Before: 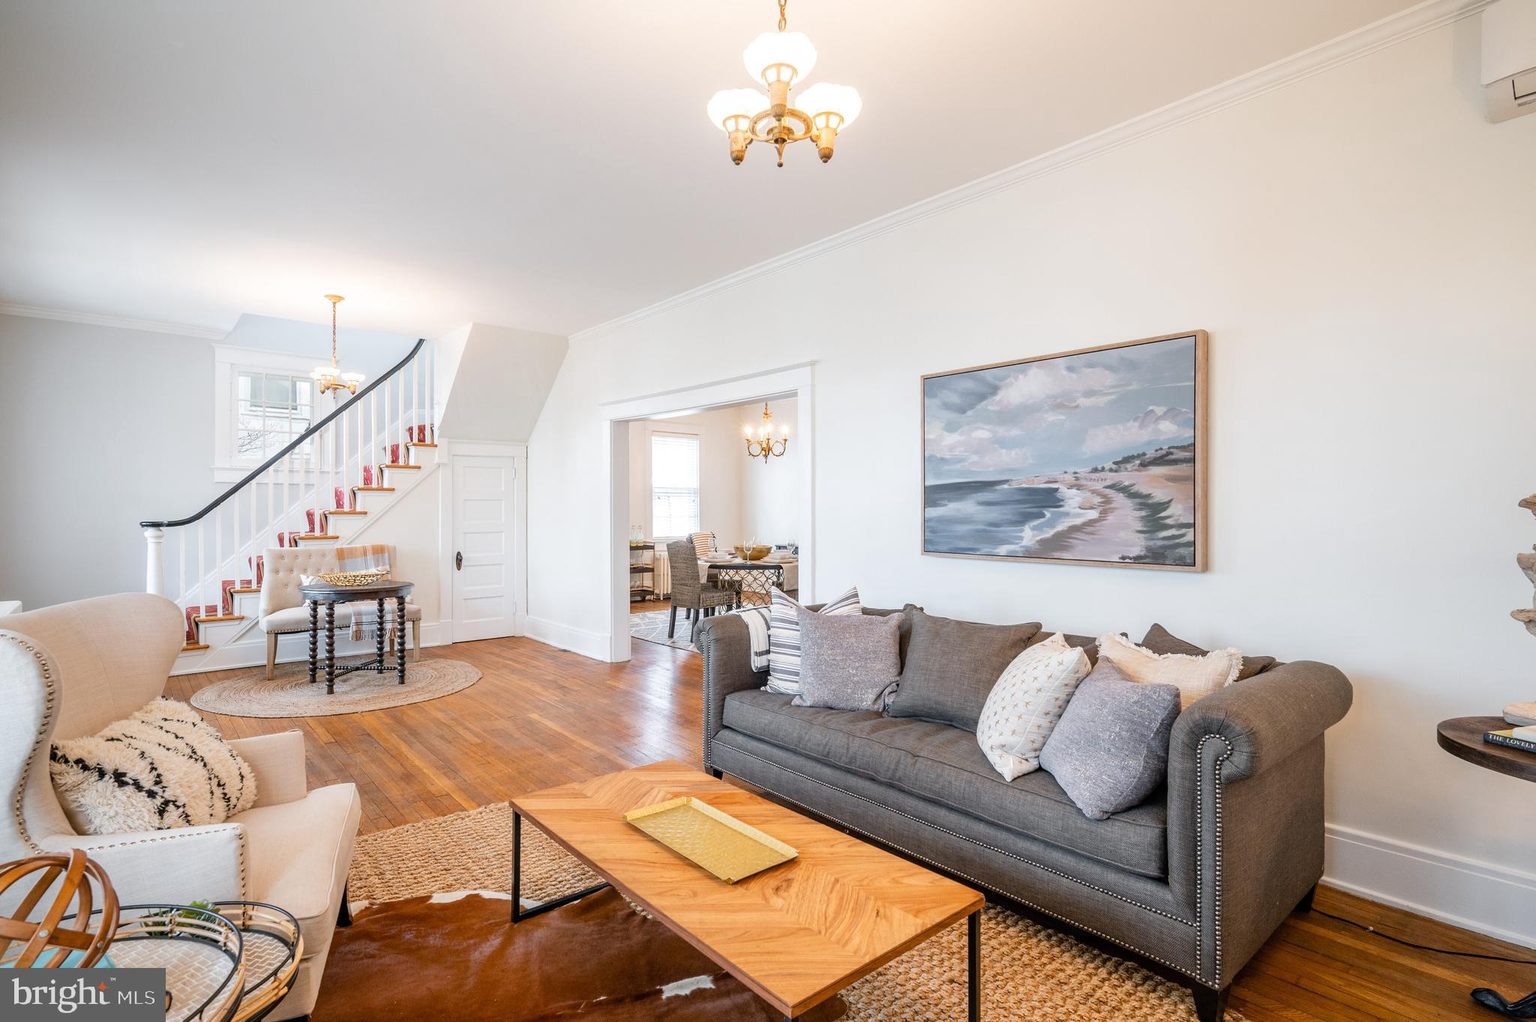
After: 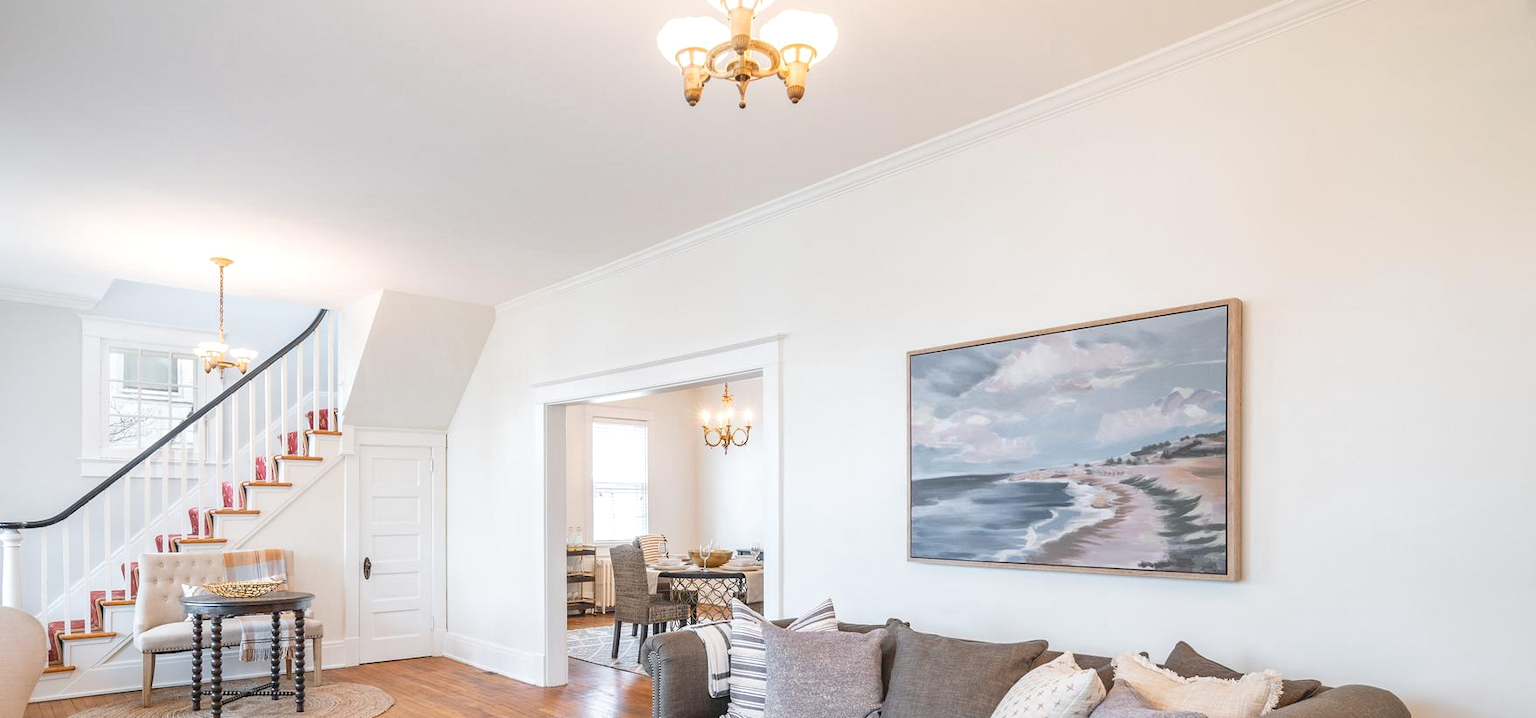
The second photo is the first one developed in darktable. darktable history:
crop and rotate: left 9.466%, top 7.273%, right 4.927%, bottom 32.518%
exposure: black level correction -0.007, exposure 0.066 EV, compensate highlight preservation false
